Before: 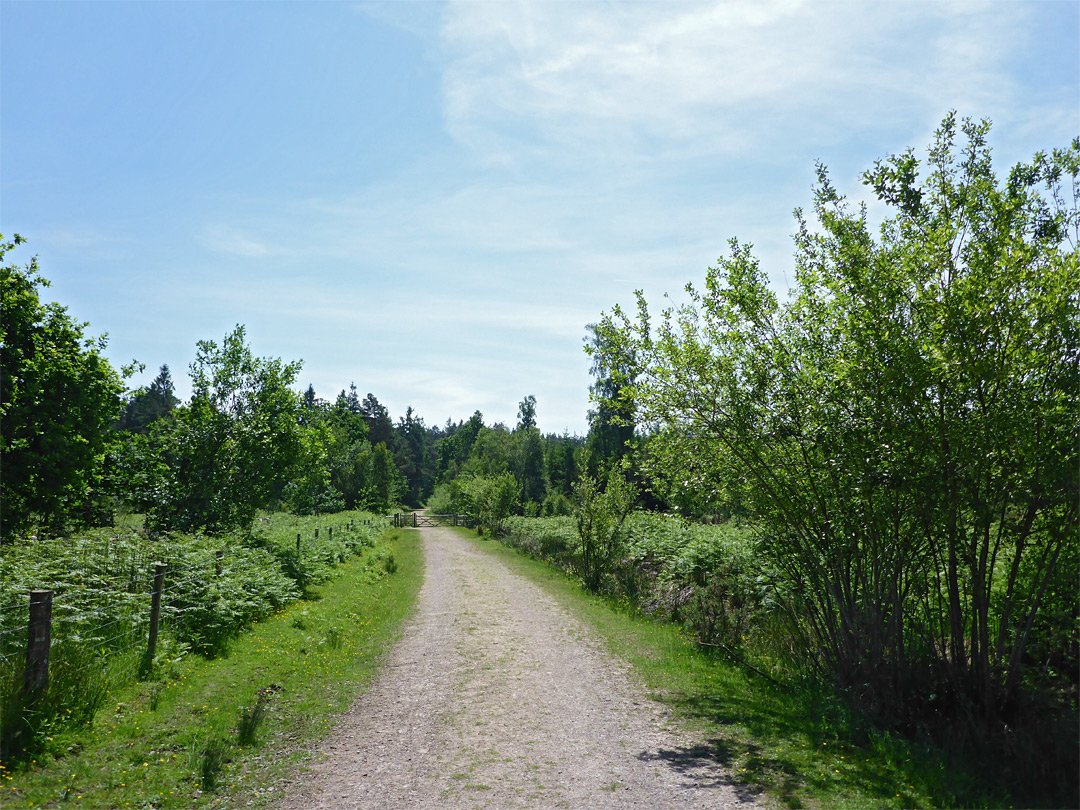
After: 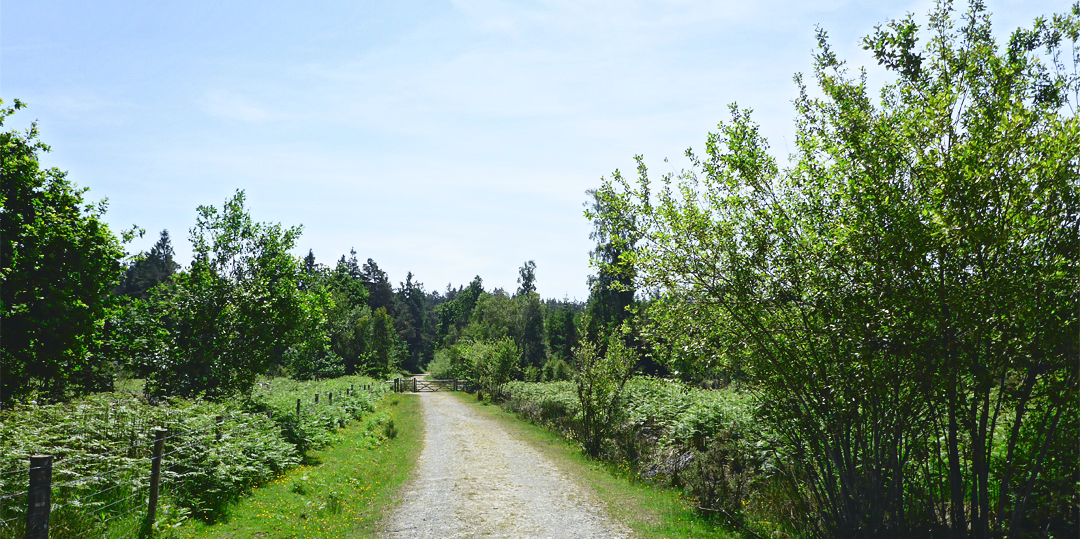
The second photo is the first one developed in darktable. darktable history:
crop: top 16.727%, bottom 16.727%
tone curve: curves: ch0 [(0, 0.074) (0.129, 0.136) (0.285, 0.301) (0.689, 0.764) (0.854, 0.926) (0.987, 0.977)]; ch1 [(0, 0) (0.337, 0.249) (0.434, 0.437) (0.485, 0.491) (0.515, 0.495) (0.566, 0.57) (0.625, 0.625) (0.764, 0.806) (1, 1)]; ch2 [(0, 0) (0.314, 0.301) (0.401, 0.411) (0.505, 0.499) (0.54, 0.54) (0.608, 0.613) (0.706, 0.735) (1, 1)], color space Lab, independent channels, preserve colors none
